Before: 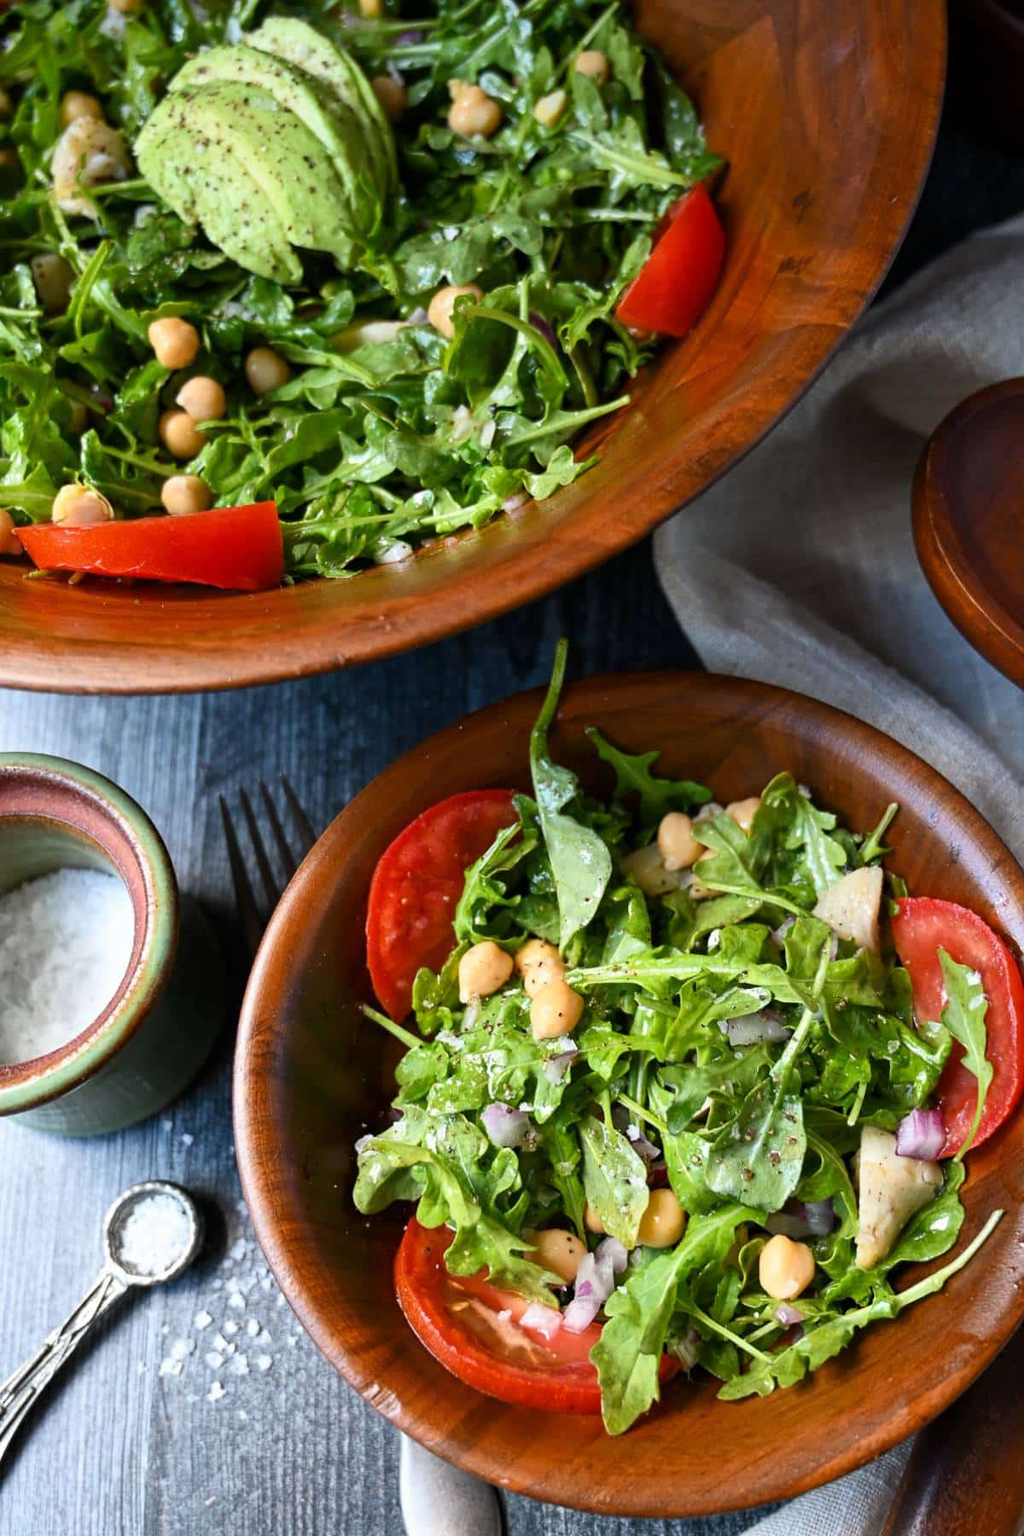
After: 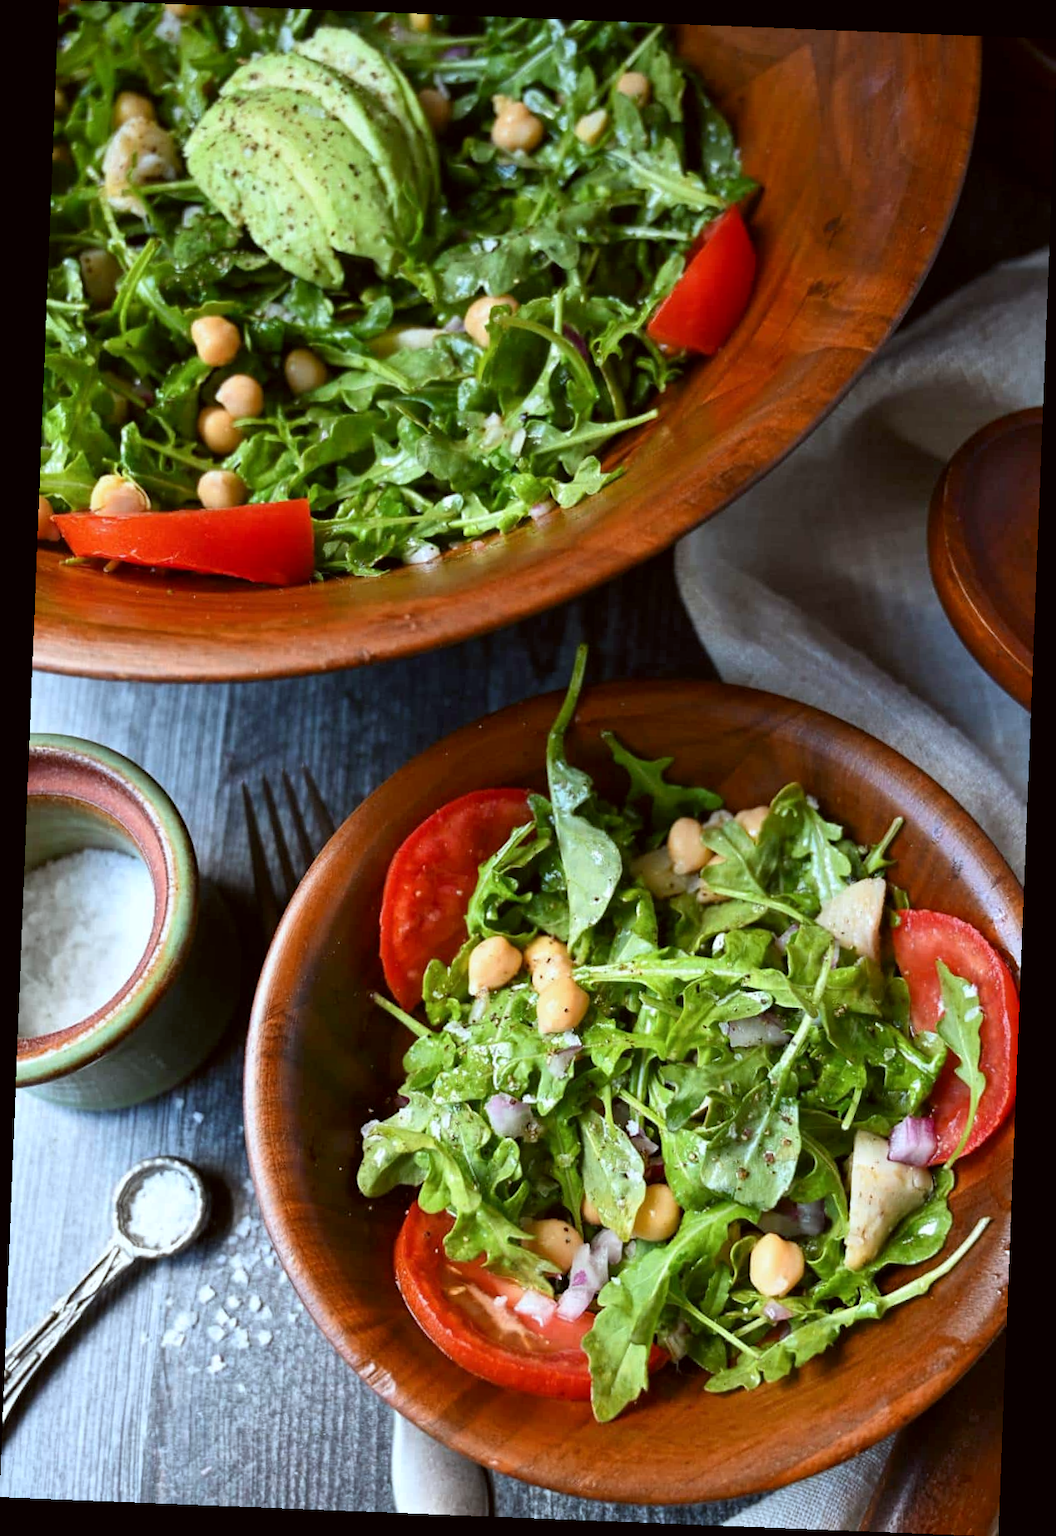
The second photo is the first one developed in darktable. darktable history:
rotate and perspective: rotation 2.27°, automatic cropping off
color correction: highlights a* -3.28, highlights b* -6.24, shadows a* 3.1, shadows b* 5.19
